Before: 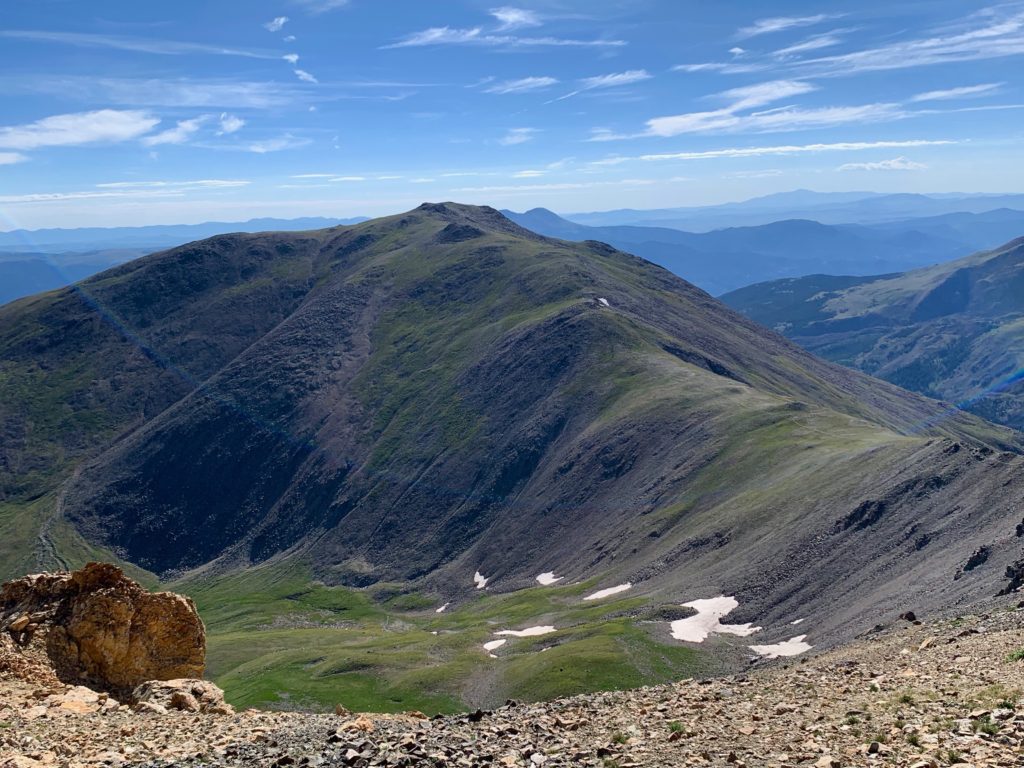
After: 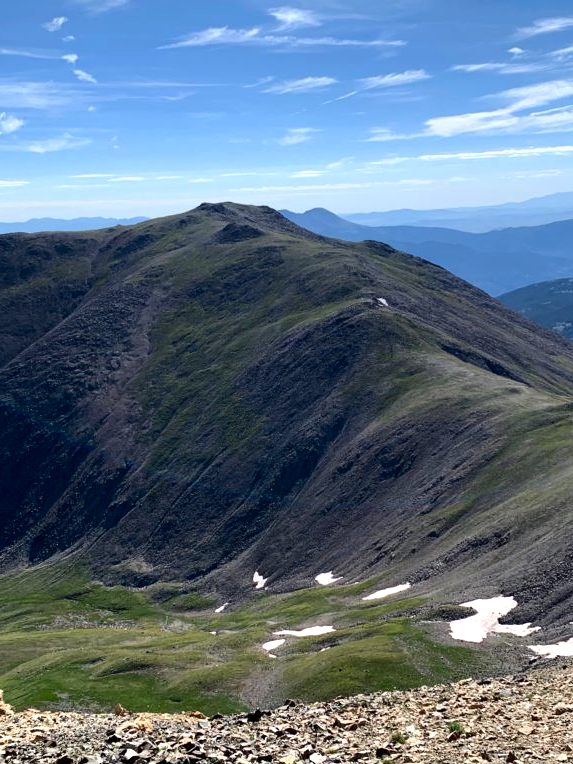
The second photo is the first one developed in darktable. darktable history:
graduated density: rotation 5.63°, offset 76.9
crop: left 21.674%, right 22.086%
exposure: exposure 0.161 EV, compensate highlight preservation false
tone equalizer: -8 EV -0.75 EV, -7 EV -0.7 EV, -6 EV -0.6 EV, -5 EV -0.4 EV, -3 EV 0.4 EV, -2 EV 0.6 EV, -1 EV 0.7 EV, +0 EV 0.75 EV, edges refinement/feathering 500, mask exposure compensation -1.57 EV, preserve details no
